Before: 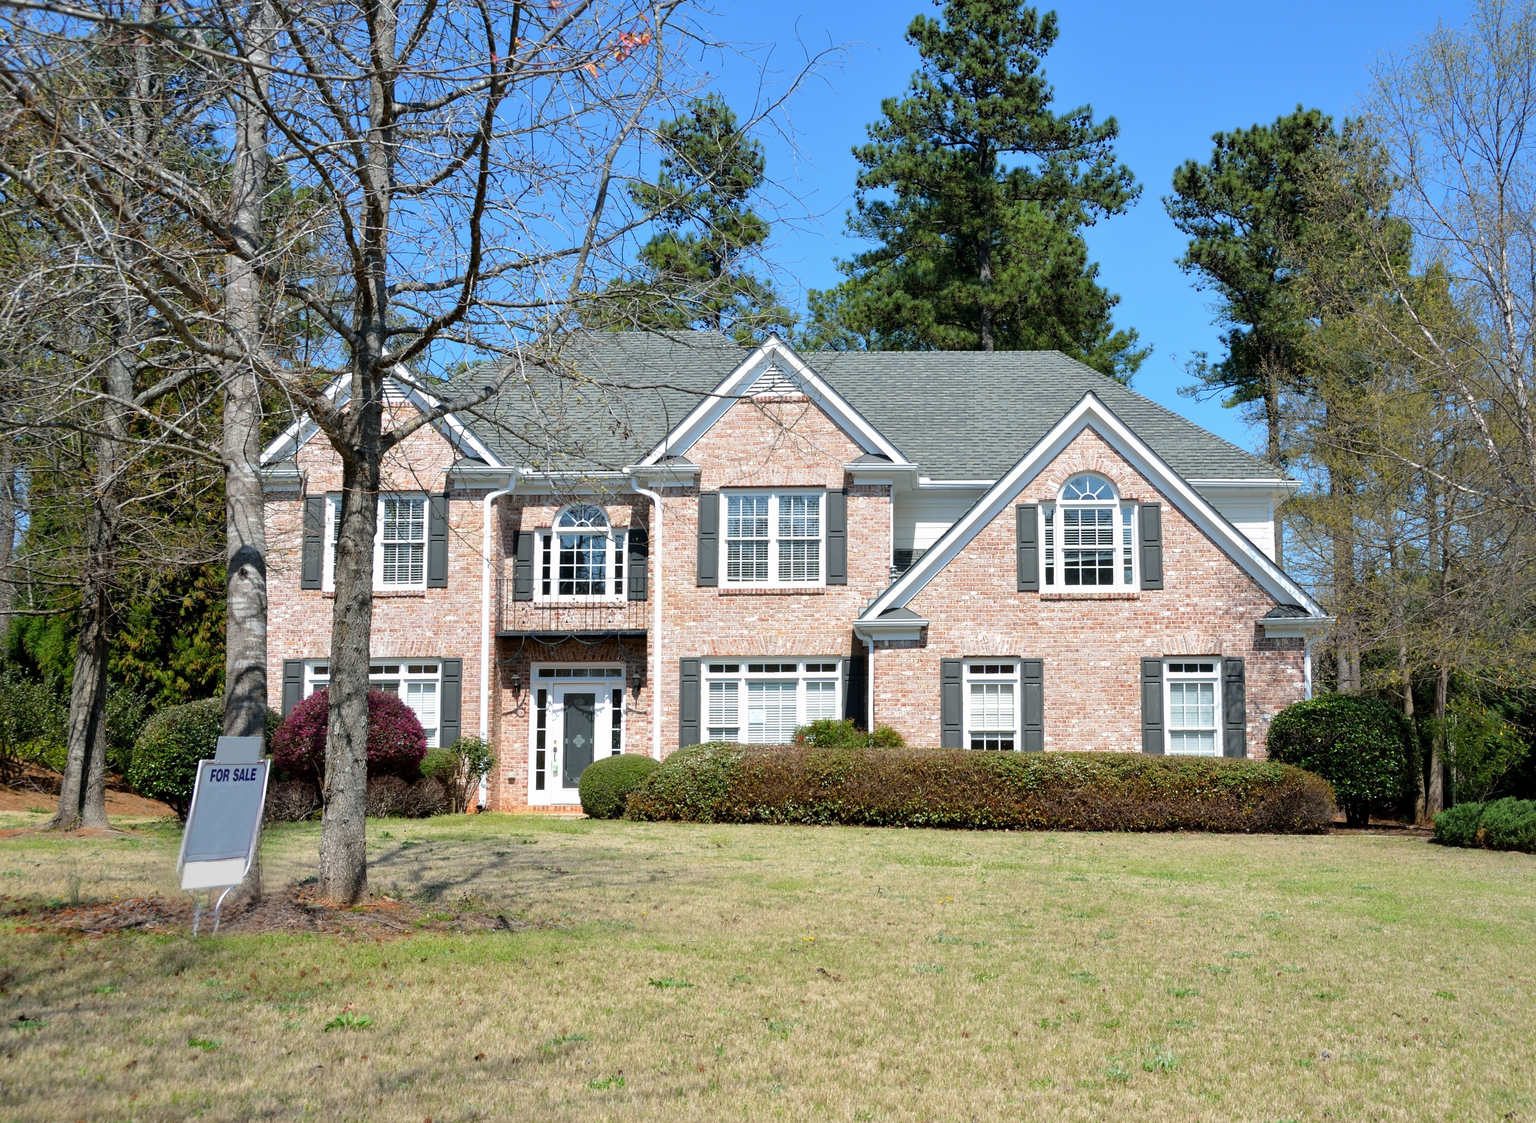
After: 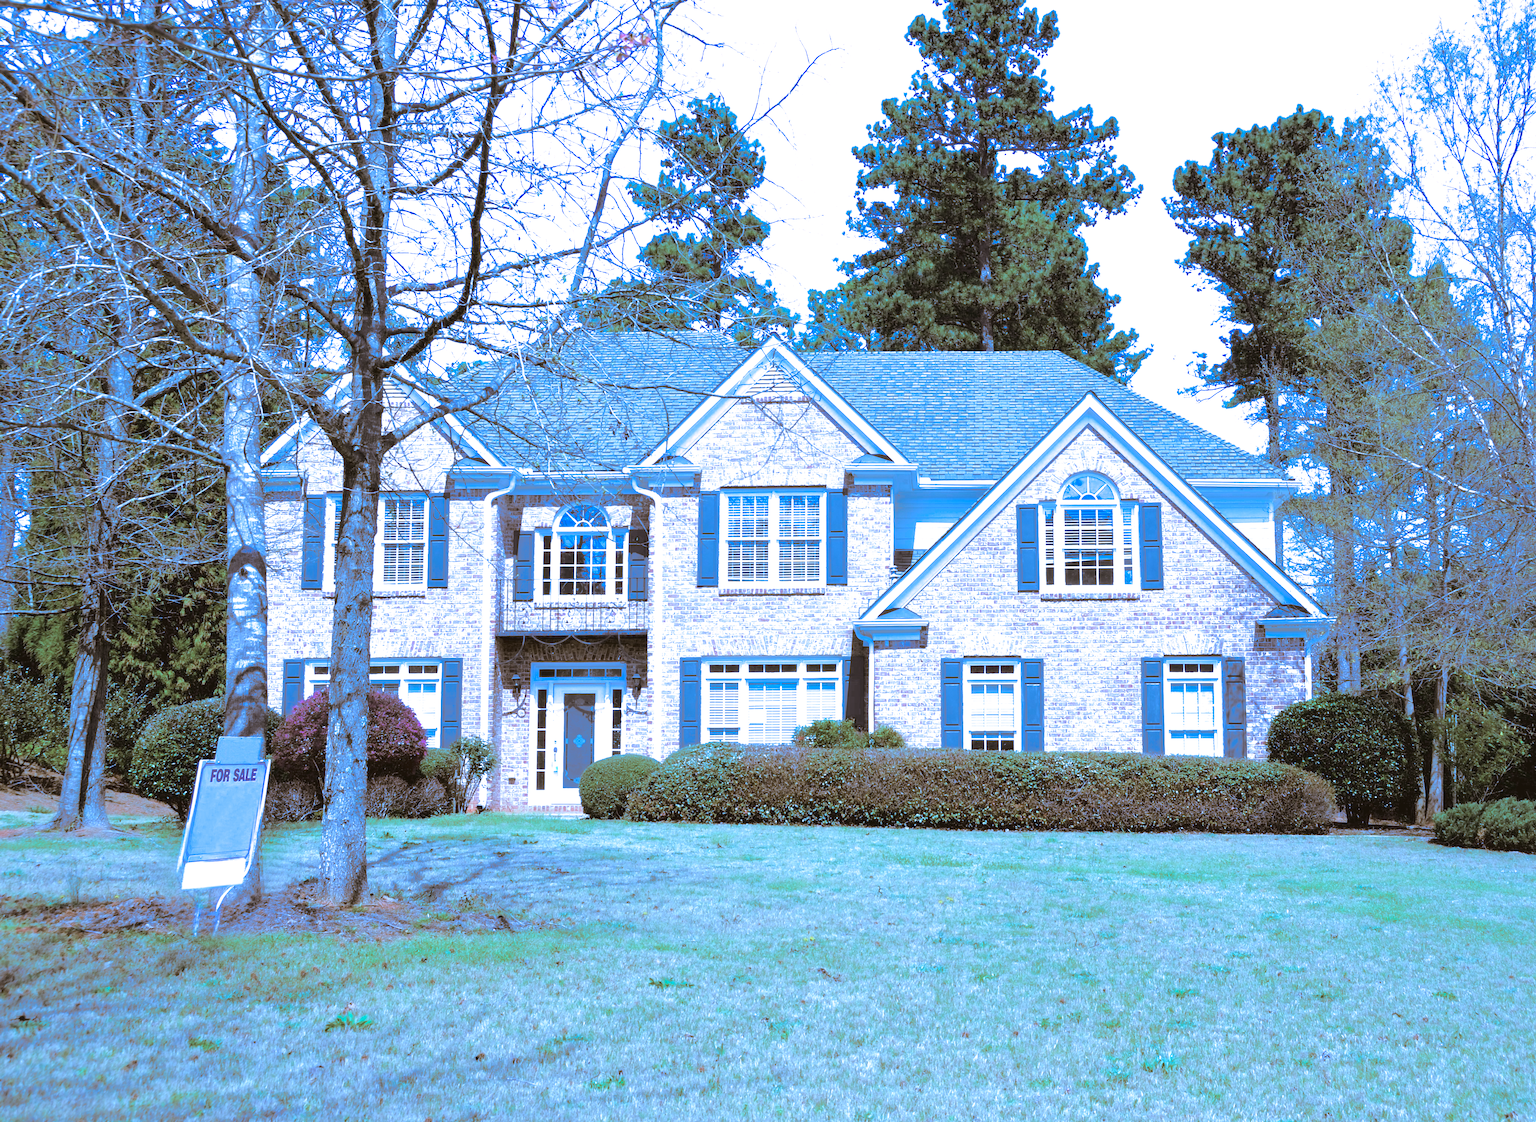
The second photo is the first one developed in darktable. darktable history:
tone curve: curves: ch0 [(0, 0.047) (0.199, 0.263) (0.47, 0.555) (0.805, 0.839) (1, 0.962)], color space Lab, linked channels, preserve colors none
color calibration: illuminant as shot in camera, x 0.462, y 0.419, temperature 2651.64 K
split-toning: shadows › hue 37.98°, highlights › hue 185.58°, balance -55.261
